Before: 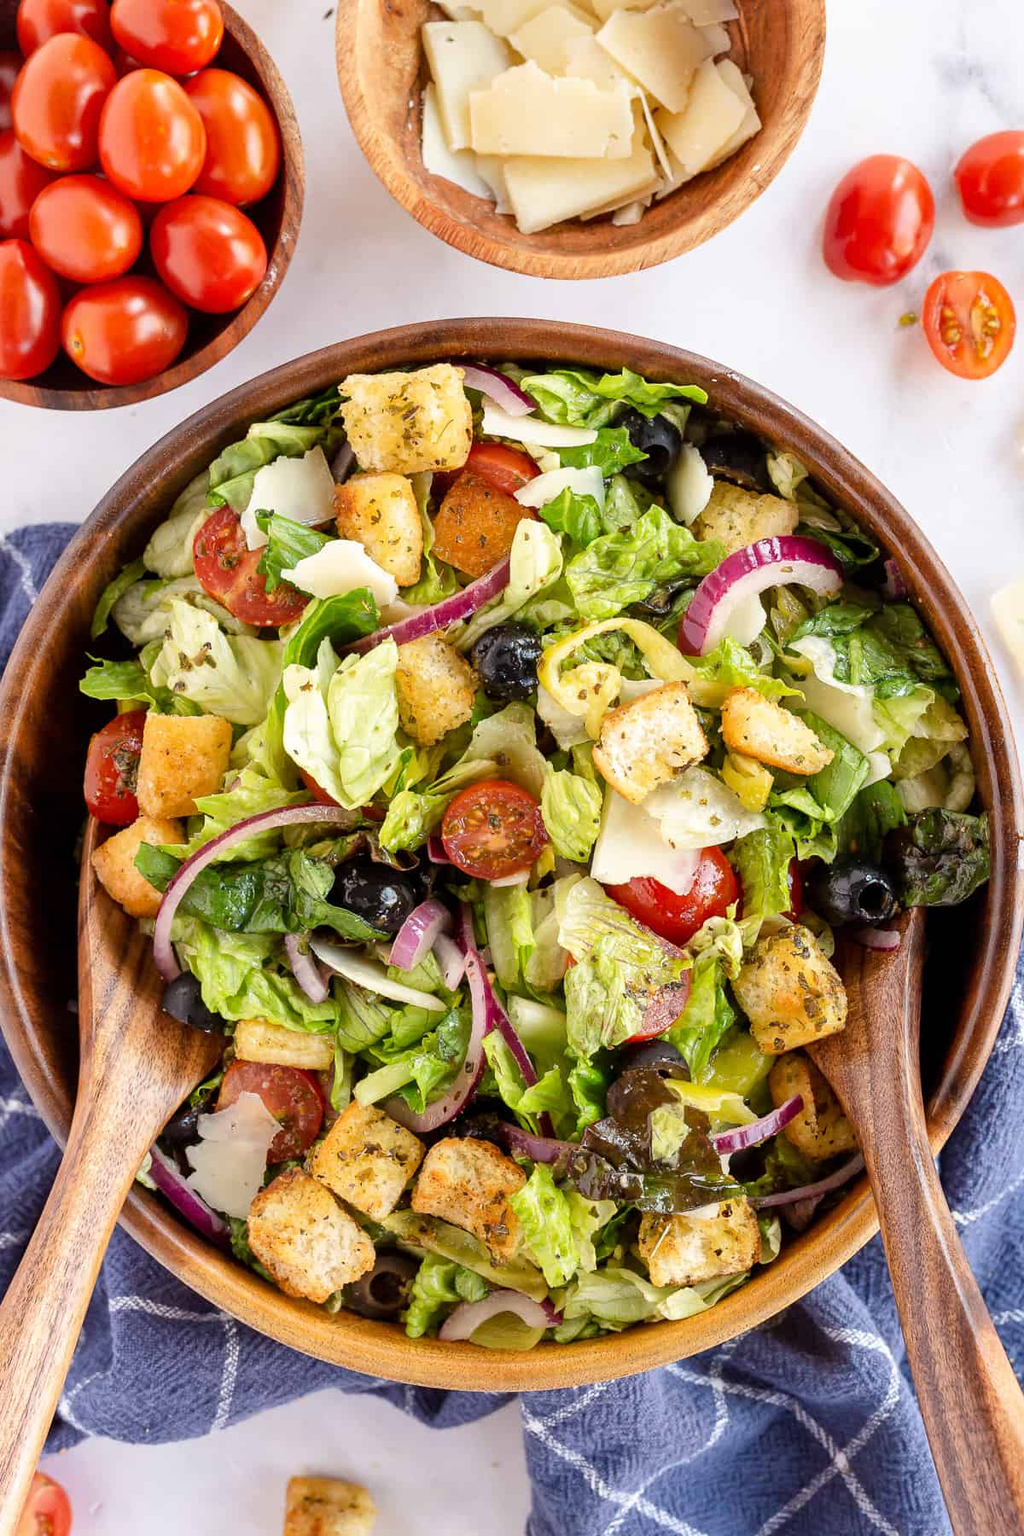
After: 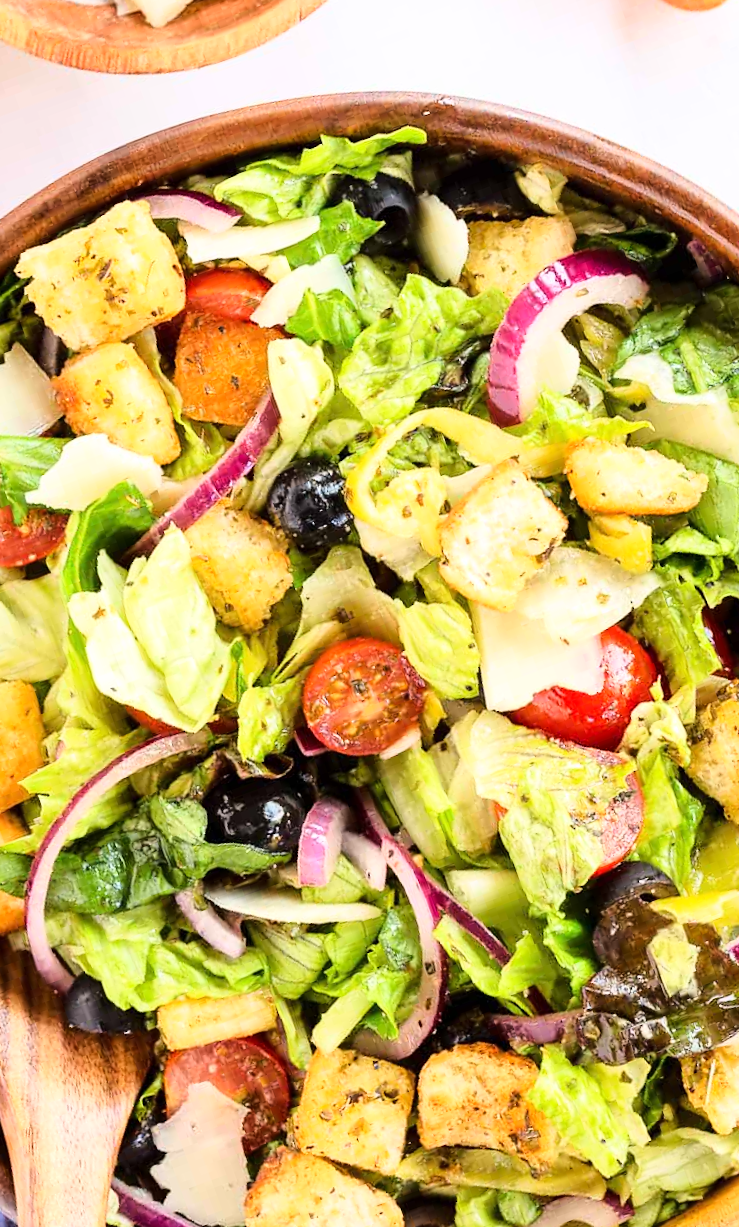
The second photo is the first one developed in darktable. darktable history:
base curve: curves: ch0 [(0, 0) (0.028, 0.03) (0.121, 0.232) (0.46, 0.748) (0.859, 0.968) (1, 1)]
crop and rotate: angle 19.88°, left 6.787%, right 3.862%, bottom 1.11%
